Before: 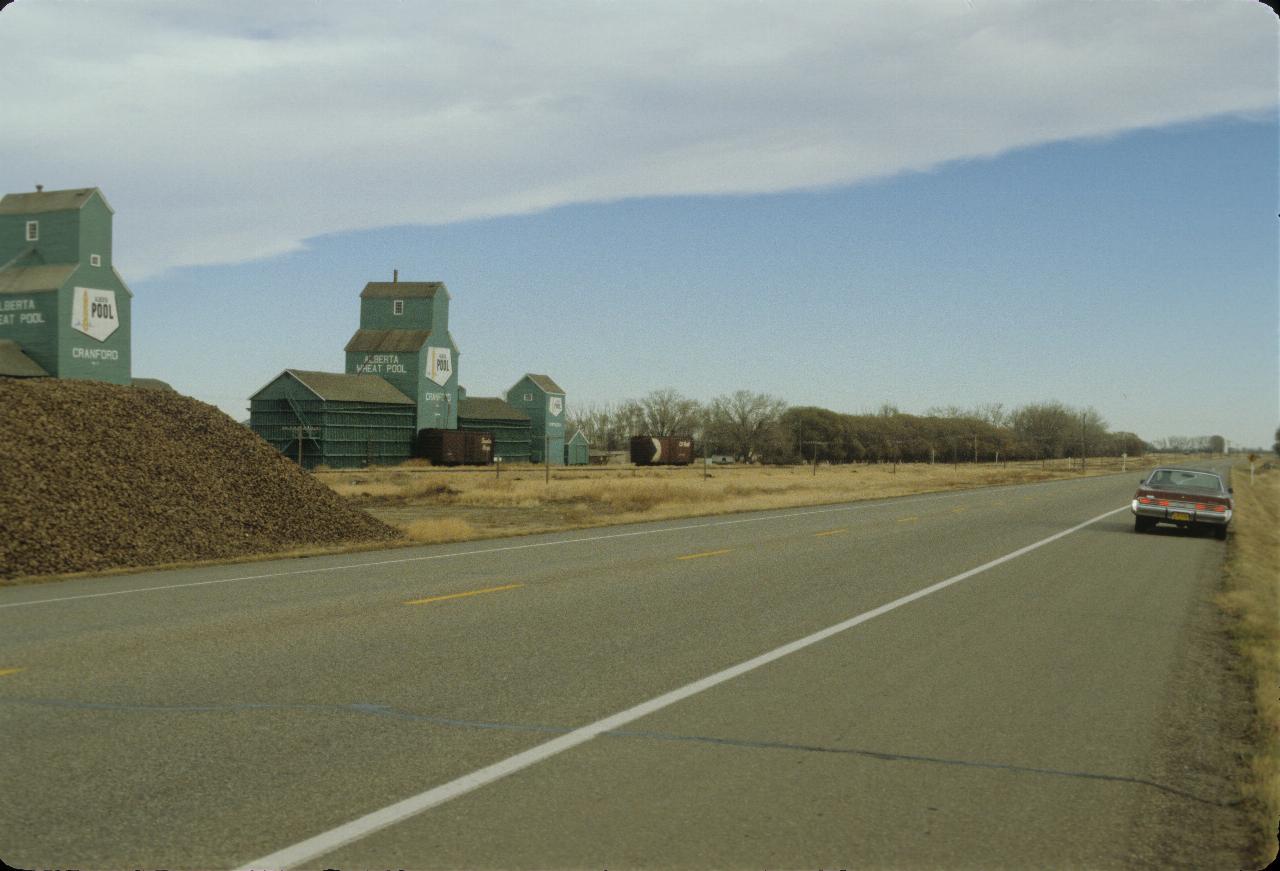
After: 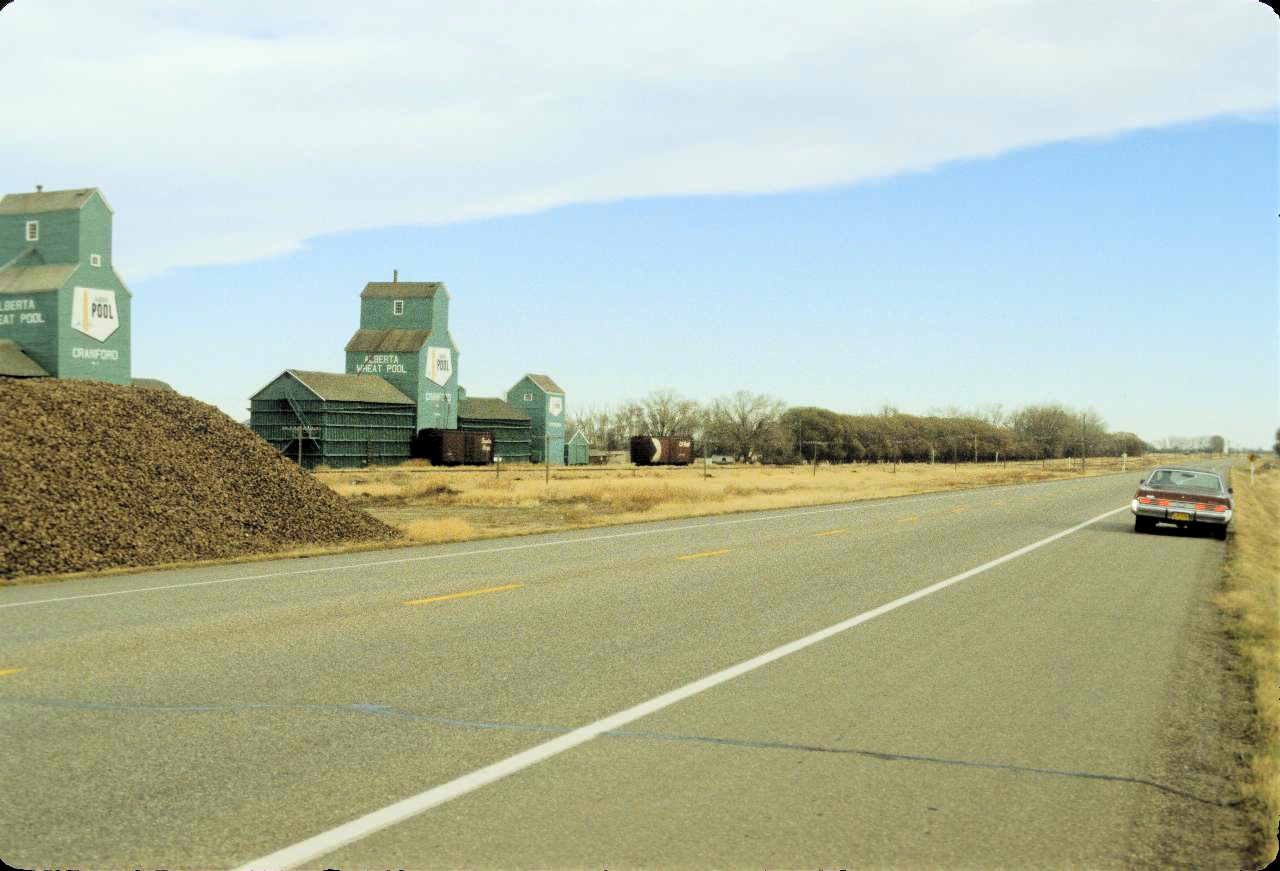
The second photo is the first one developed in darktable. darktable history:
contrast brightness saturation: contrast 0.2, brightness 0.157, saturation 0.228
levels: levels [0.044, 0.416, 0.908]
sharpen: radius 5.362, amount 0.316, threshold 25.959
filmic rgb: black relative exposure -7.65 EV, white relative exposure 4.56 EV, hardness 3.61, contrast 1.061, add noise in highlights 0, color science v3 (2019), use custom middle-gray values true, contrast in highlights soft
